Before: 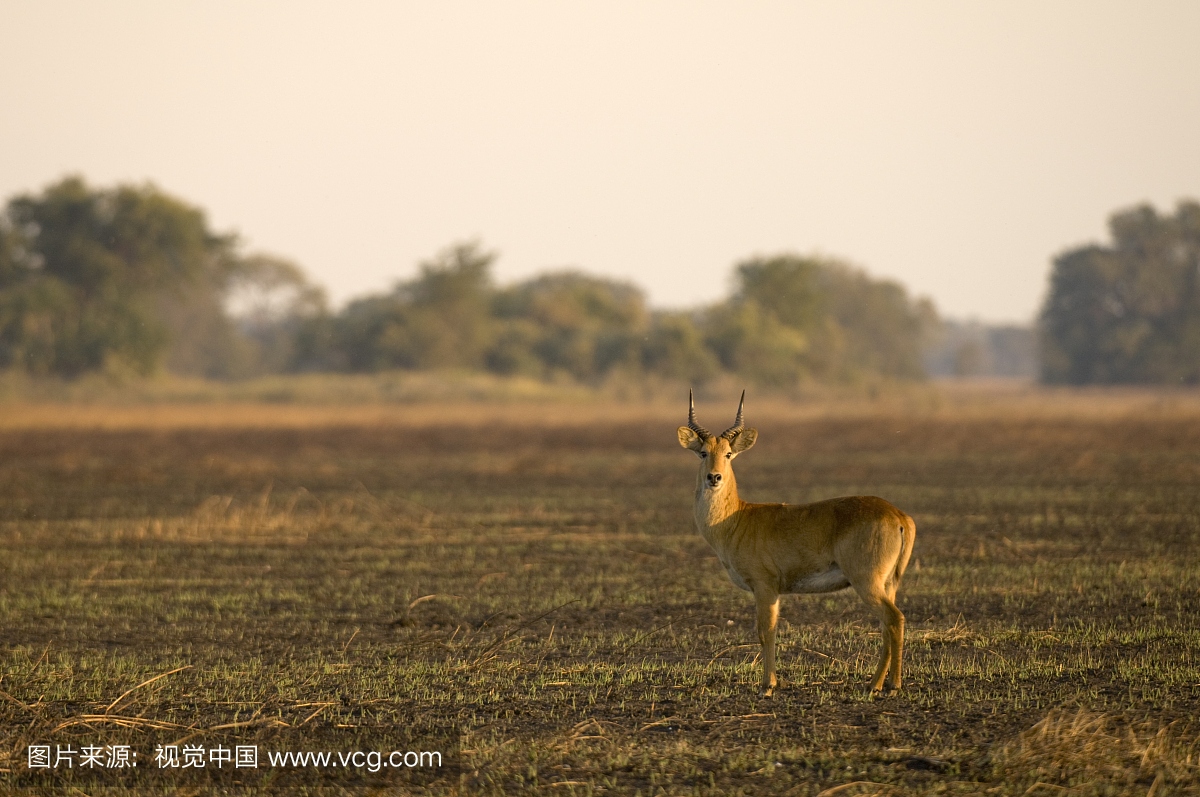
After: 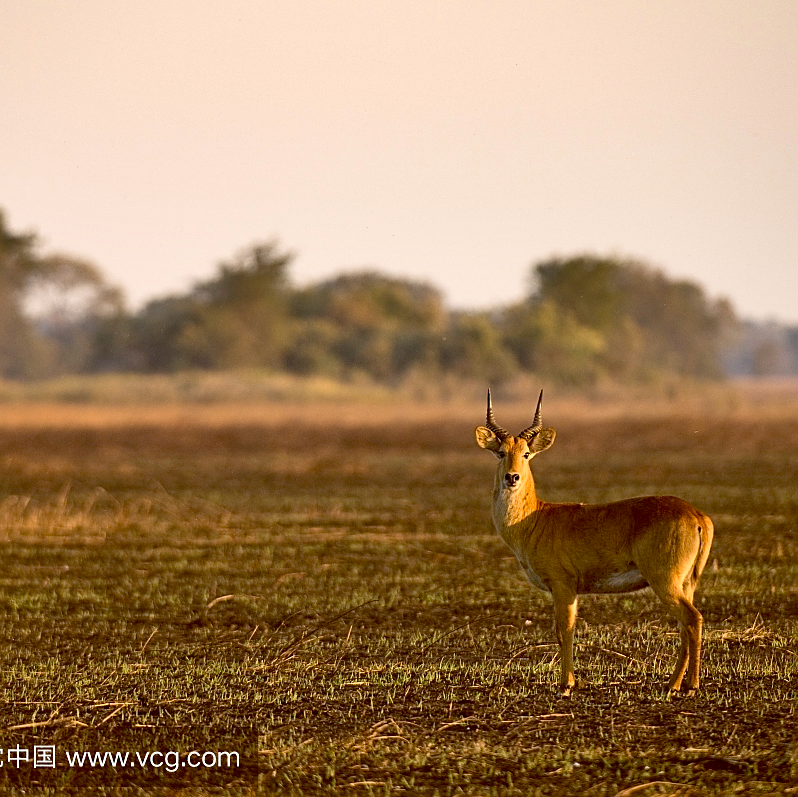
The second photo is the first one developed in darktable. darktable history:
shadows and highlights: radius 108.52, shadows 23.73, highlights -59.32, low approximation 0.01, soften with gaussian
sharpen: radius 1.967
crop: left 16.899%, right 16.556%
contrast brightness saturation: contrast 0.15, brightness -0.01, saturation 0.1
color balance: lift [1, 1.015, 1.004, 0.985], gamma [1, 0.958, 0.971, 1.042], gain [1, 0.956, 0.977, 1.044]
